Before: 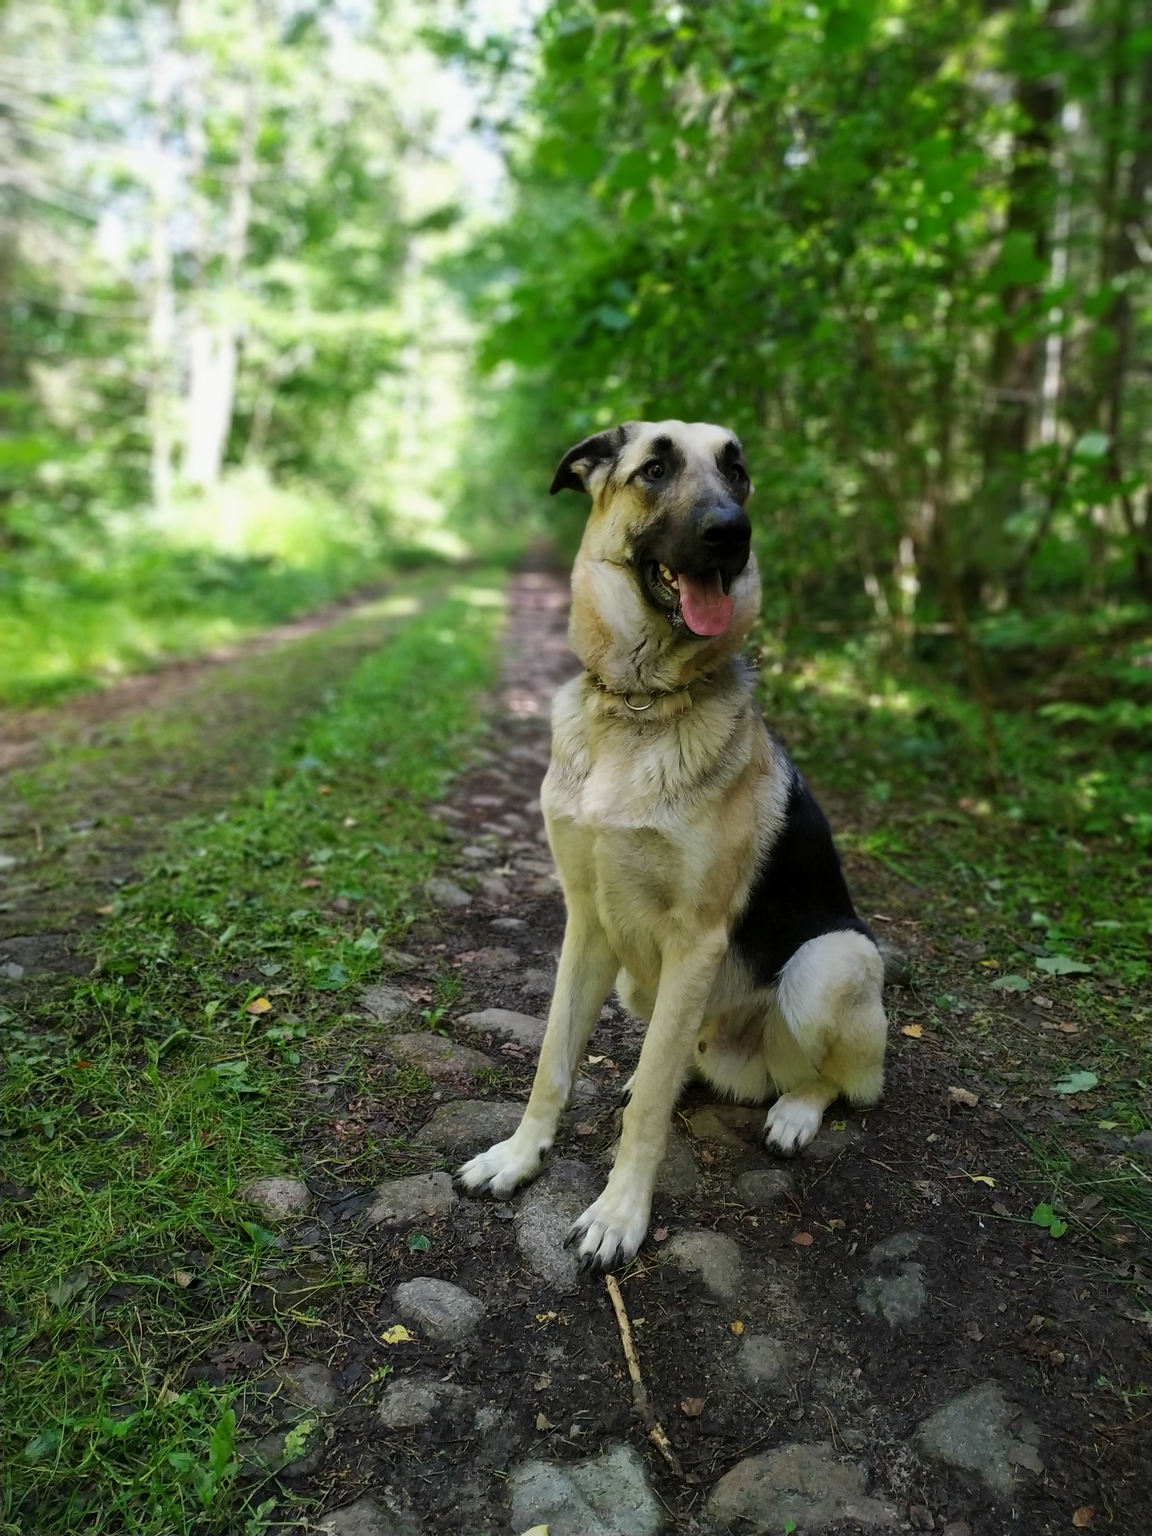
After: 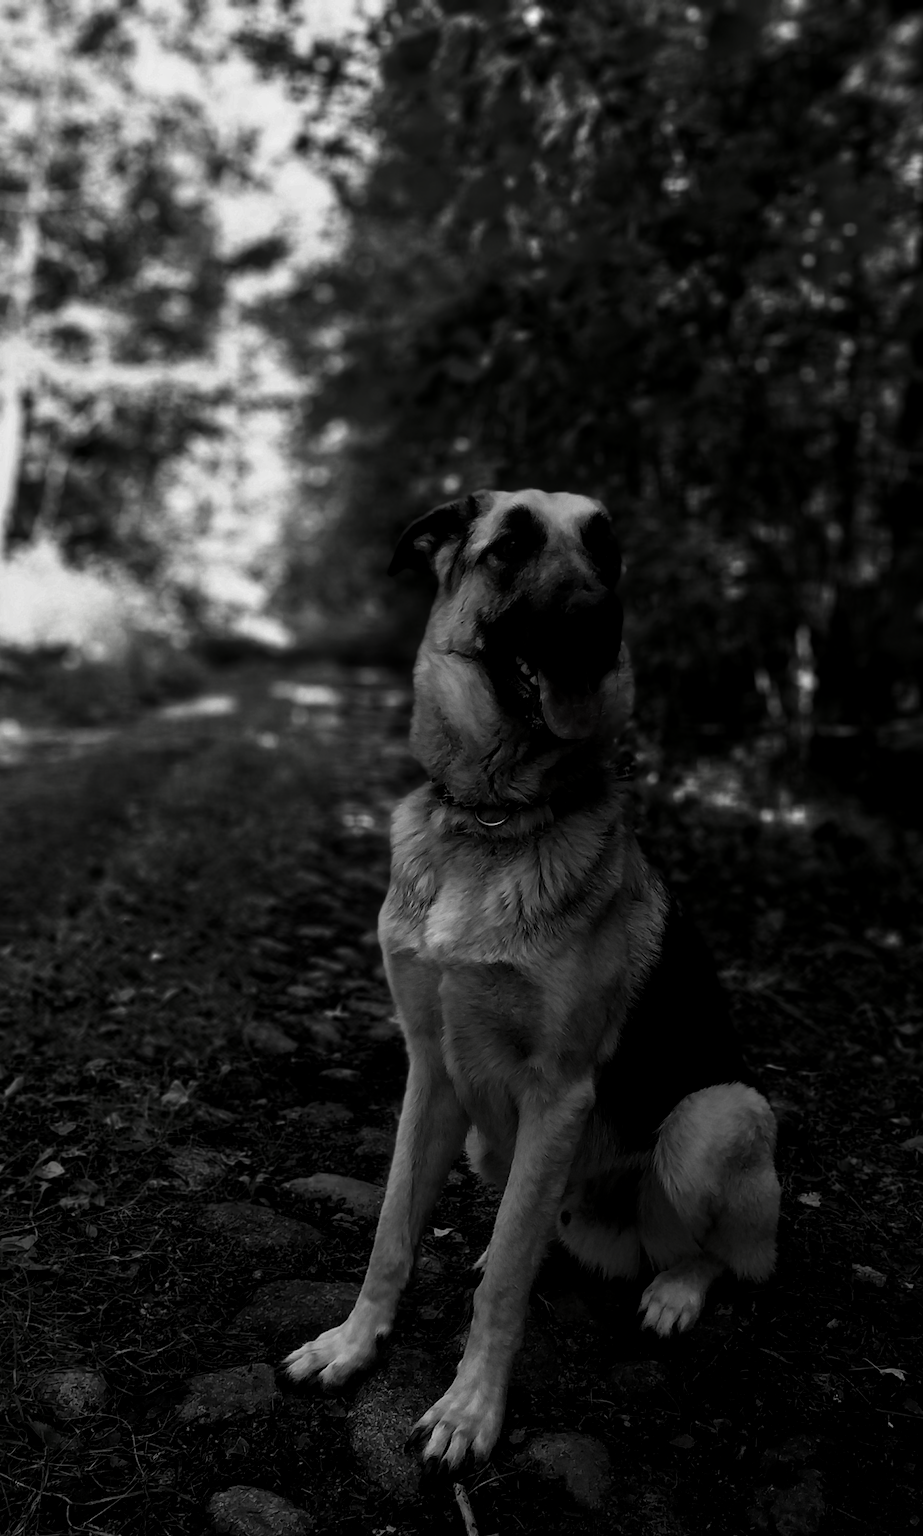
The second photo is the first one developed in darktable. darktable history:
crop: left 18.79%, right 12.269%, bottom 14.021%
contrast brightness saturation: contrast 0.02, brightness -0.981, saturation -0.983
local contrast: on, module defaults
